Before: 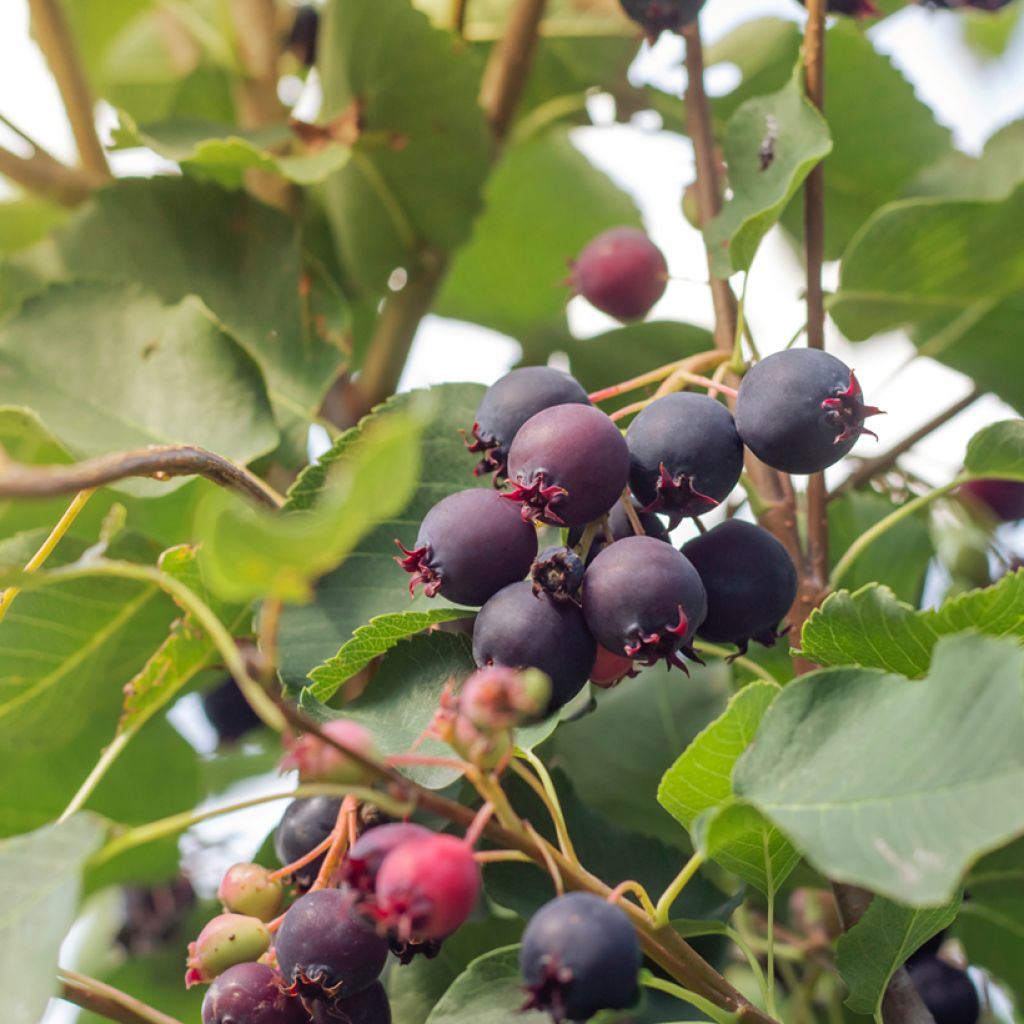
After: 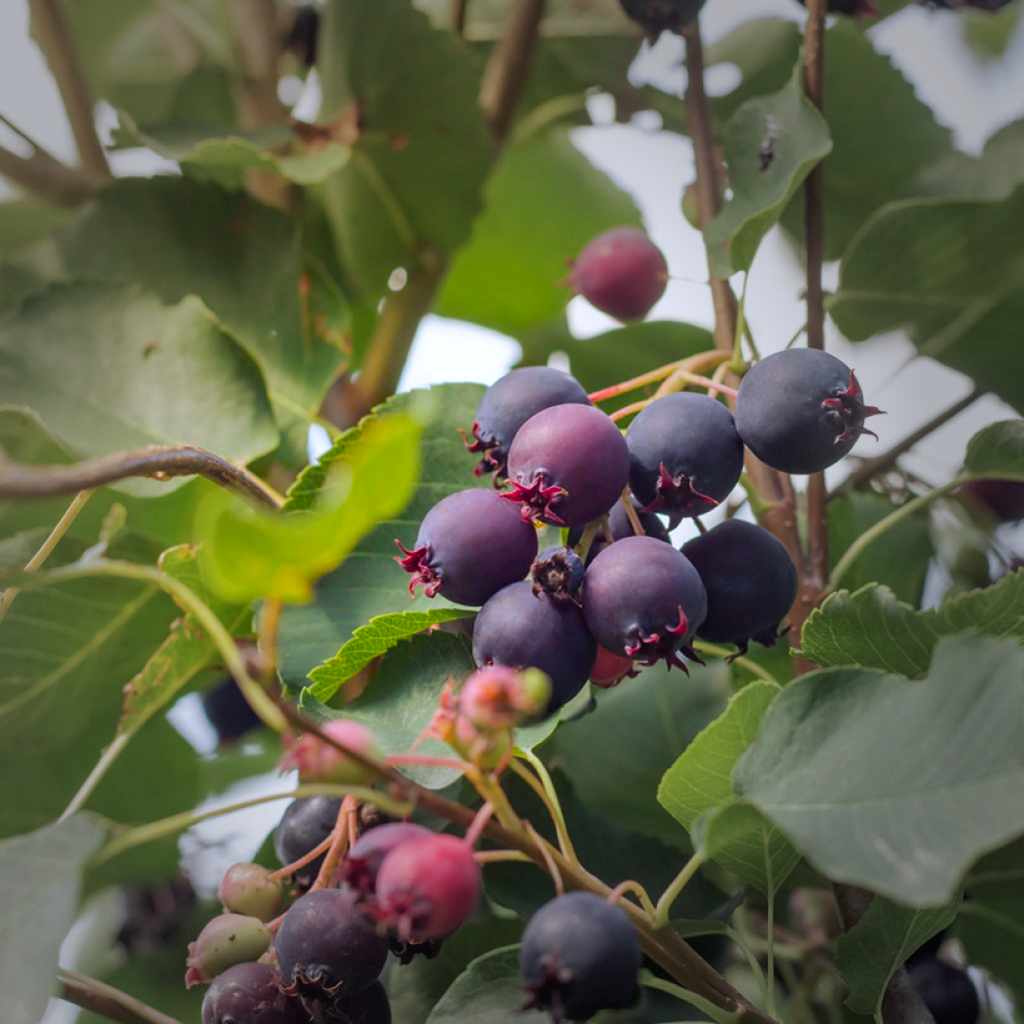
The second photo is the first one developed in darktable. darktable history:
vignetting: fall-off start 33.76%, fall-off radius 64.94%, brightness -0.575, center (-0.12, -0.002), width/height ratio 0.959
color balance rgb: perceptual saturation grading › global saturation 25%, global vibrance 20%
white balance: red 0.984, blue 1.059
